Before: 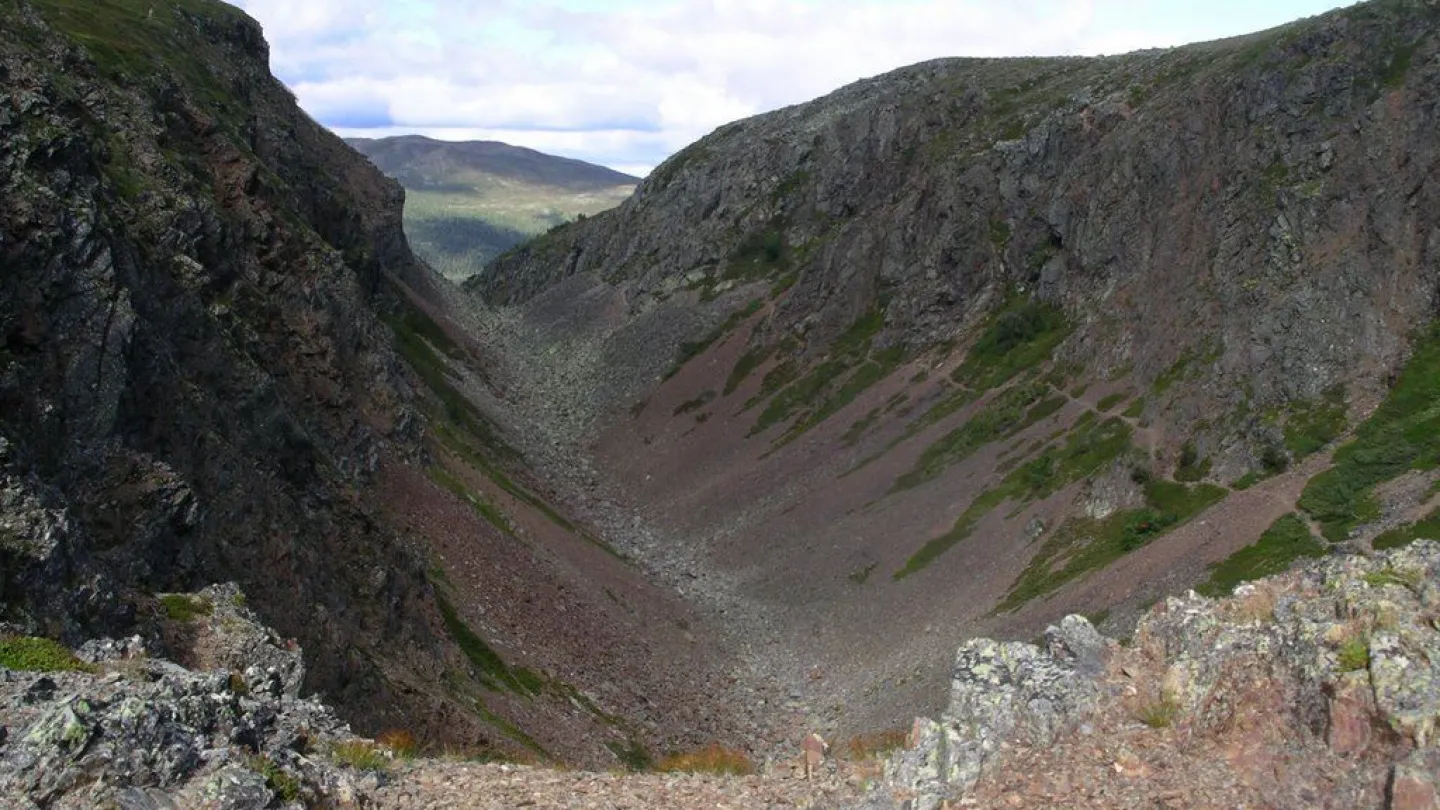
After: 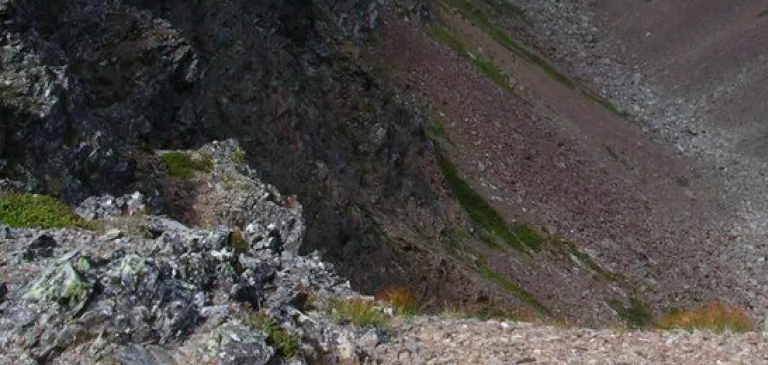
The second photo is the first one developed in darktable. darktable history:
crop and rotate: top 54.778%, right 46.61%, bottom 0.159%
white balance: red 0.984, blue 1.059
